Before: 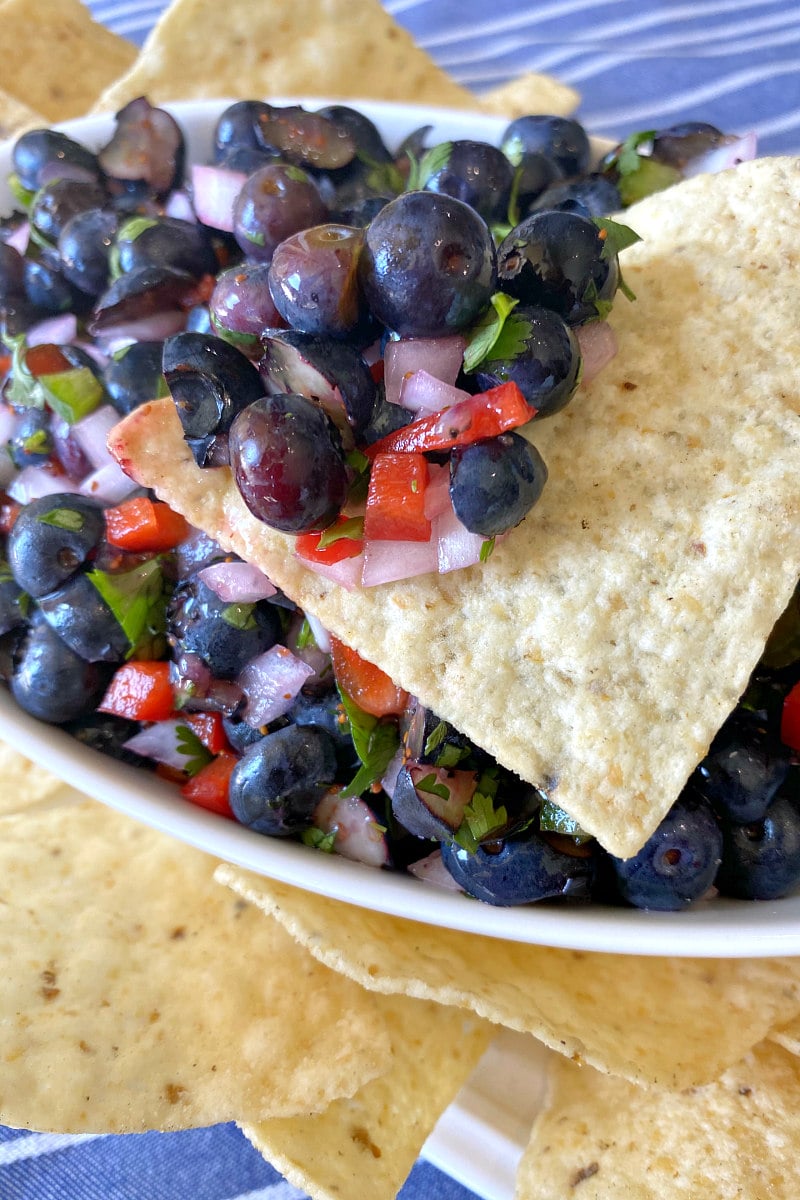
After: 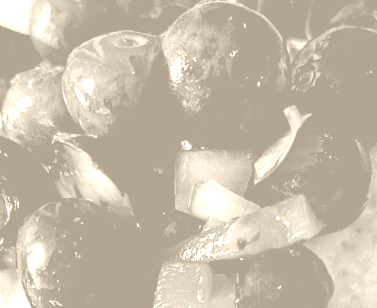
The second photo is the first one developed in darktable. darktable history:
exposure: exposure -1 EV, compensate highlight preservation false
base curve: curves: ch0 [(0.017, 0) (0.425, 0.441) (0.844, 0.933) (1, 1)], preserve colors none
rotate and perspective: rotation 2.17°, automatic cropping off
colorize: hue 36°, saturation 71%, lightness 80.79%
tone equalizer: -8 EV -1.08 EV, -7 EV -1.01 EV, -6 EV -0.867 EV, -5 EV -0.578 EV, -3 EV 0.578 EV, -2 EV 0.867 EV, -1 EV 1.01 EV, +0 EV 1.08 EV, edges refinement/feathering 500, mask exposure compensation -1.57 EV, preserve details no
crop: left 28.64%, top 16.832%, right 26.637%, bottom 58.055%
